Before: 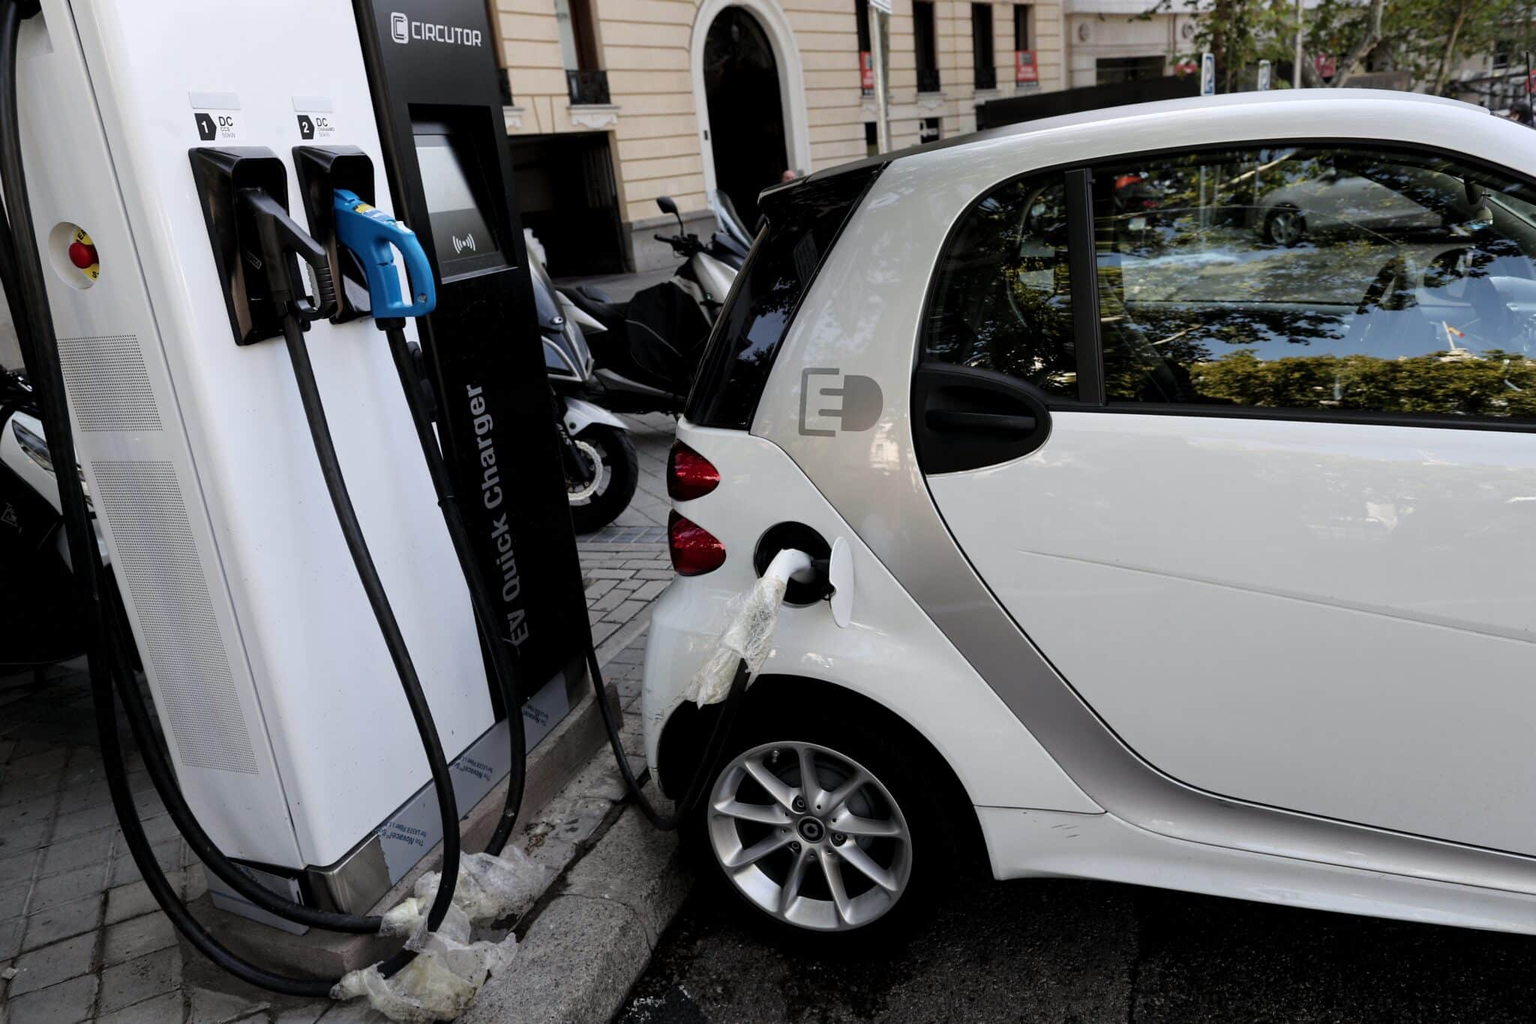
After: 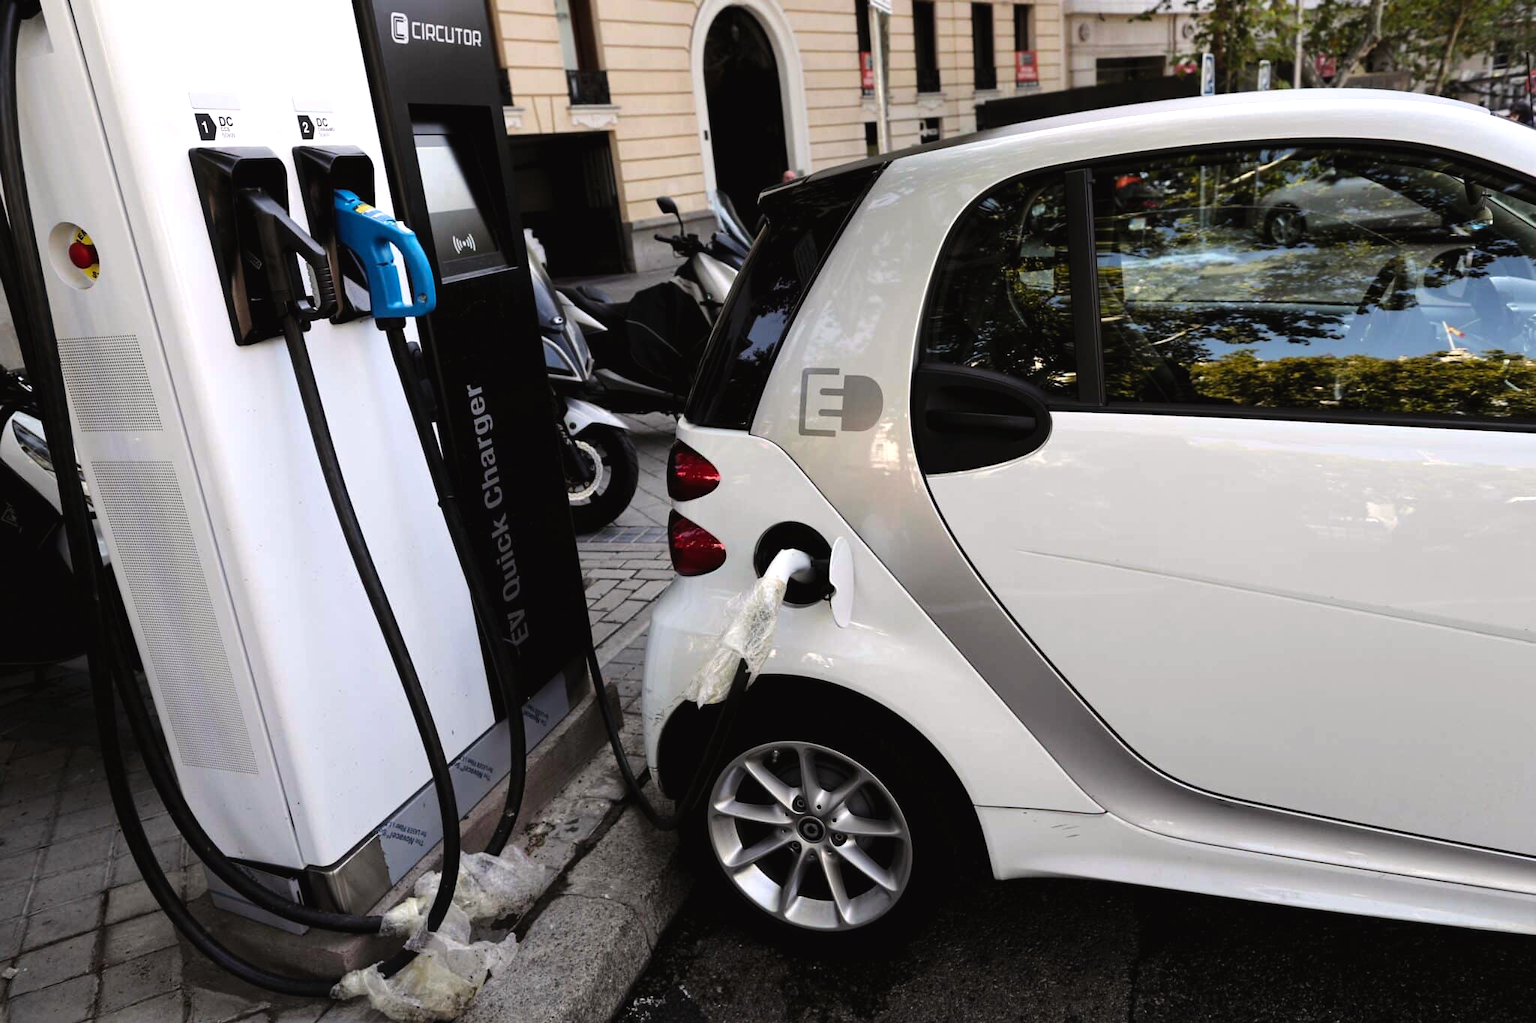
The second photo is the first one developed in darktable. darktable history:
tone equalizer: -8 EV -0.417 EV, -7 EV -0.389 EV, -6 EV -0.333 EV, -5 EV -0.222 EV, -3 EV 0.222 EV, -2 EV 0.333 EV, -1 EV 0.389 EV, +0 EV 0.417 EV, edges refinement/feathering 500, mask exposure compensation -1.25 EV, preserve details no
color balance rgb: shadows lift › chroma 2%, shadows lift › hue 50°, power › hue 60°, highlights gain › chroma 1%, highlights gain › hue 60°, global offset › luminance 0.25%, global vibrance 30%
